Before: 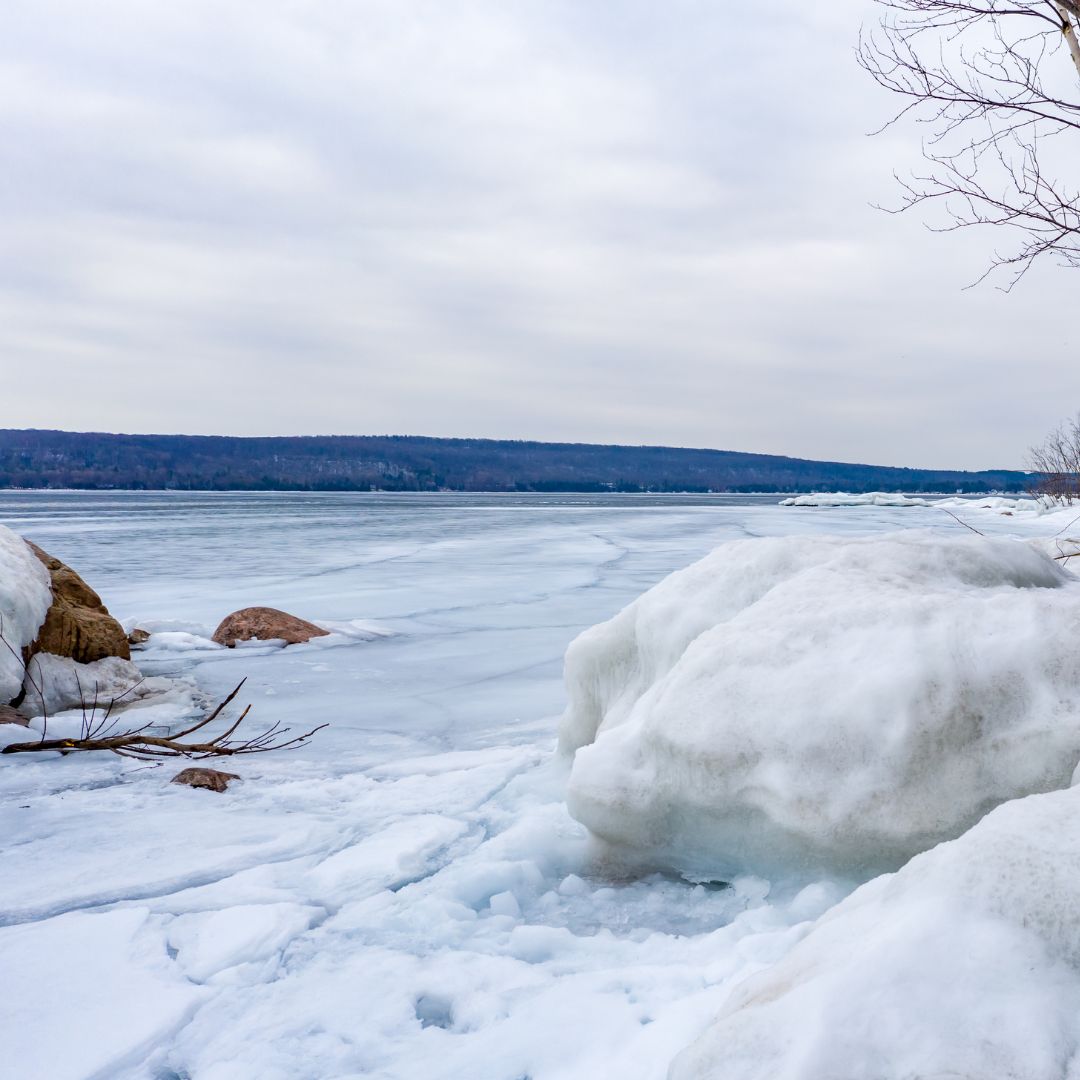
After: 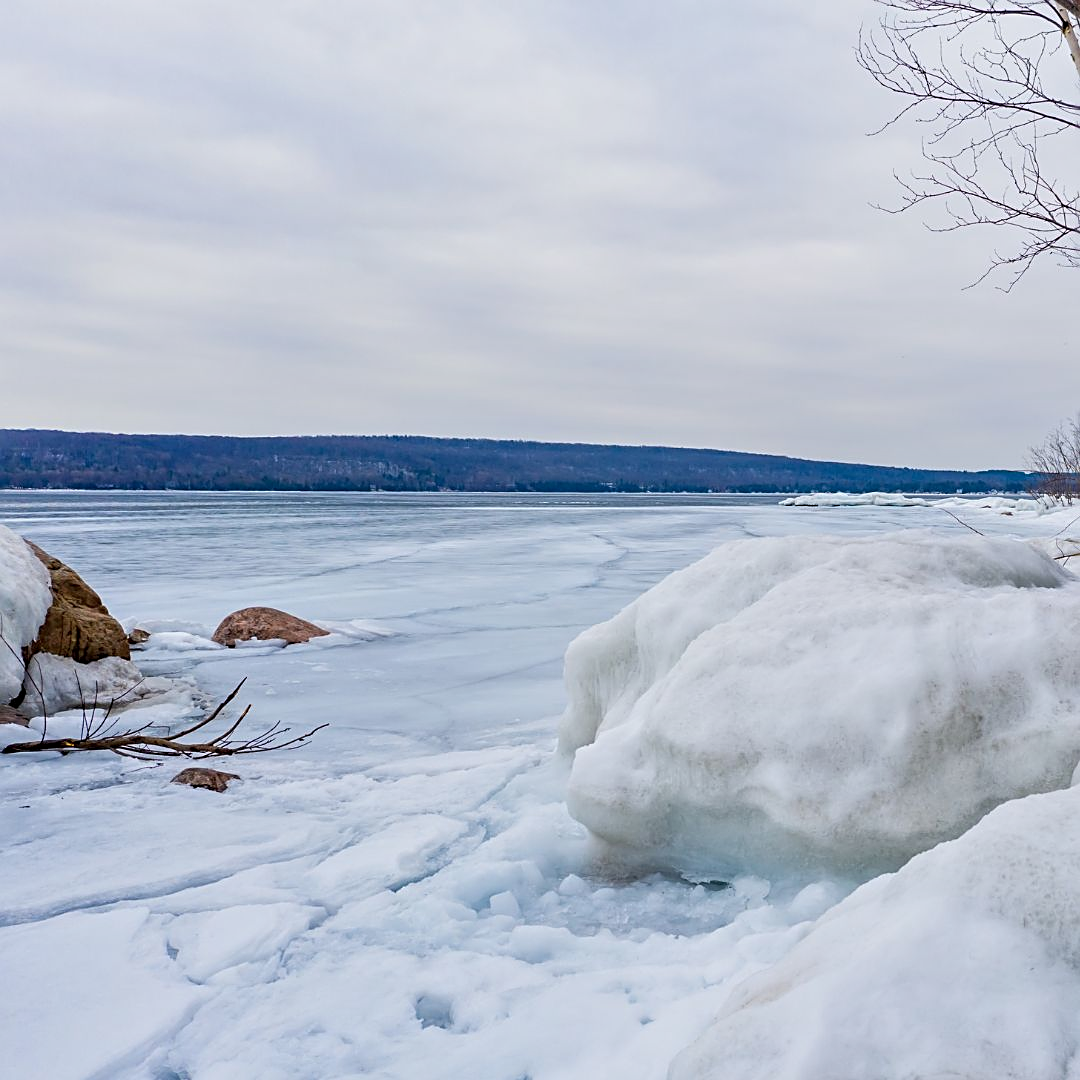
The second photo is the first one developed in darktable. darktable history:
sharpen: on, module defaults
tone equalizer: -8 EV -0.002 EV, -7 EV 0.005 EV, -6 EV -0.009 EV, -5 EV 0.011 EV, -4 EV -0.012 EV, -3 EV 0.007 EV, -2 EV -0.062 EV, -1 EV -0.293 EV, +0 EV -0.582 EV, smoothing diameter 2%, edges refinement/feathering 20, mask exposure compensation -1.57 EV, filter diffusion 5
